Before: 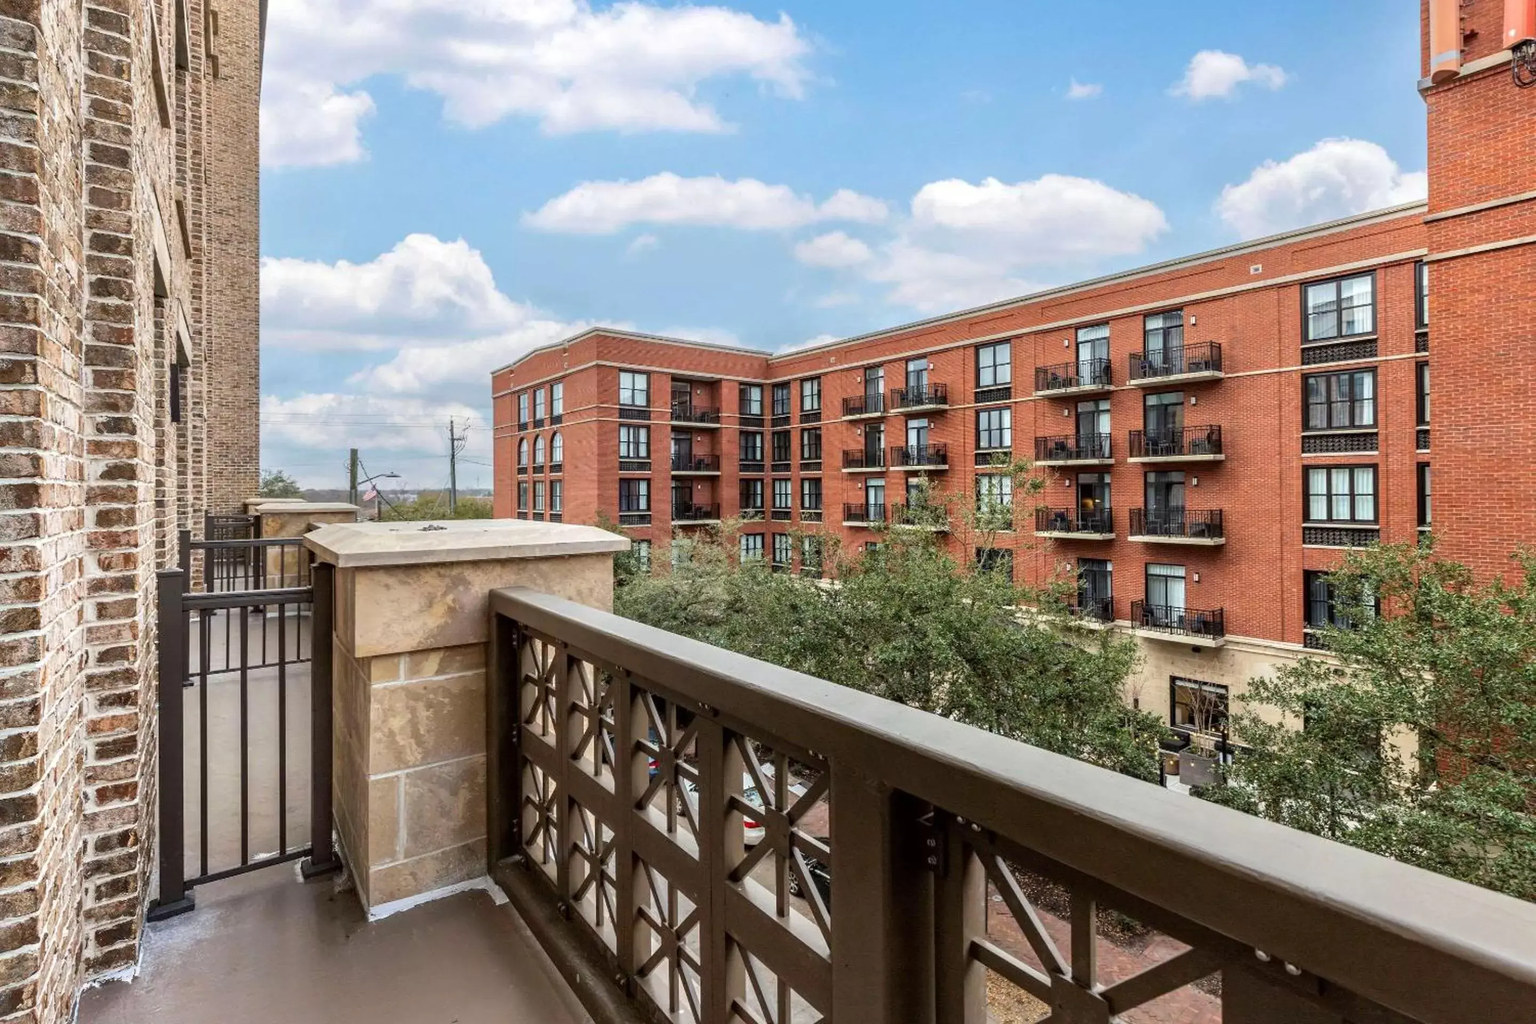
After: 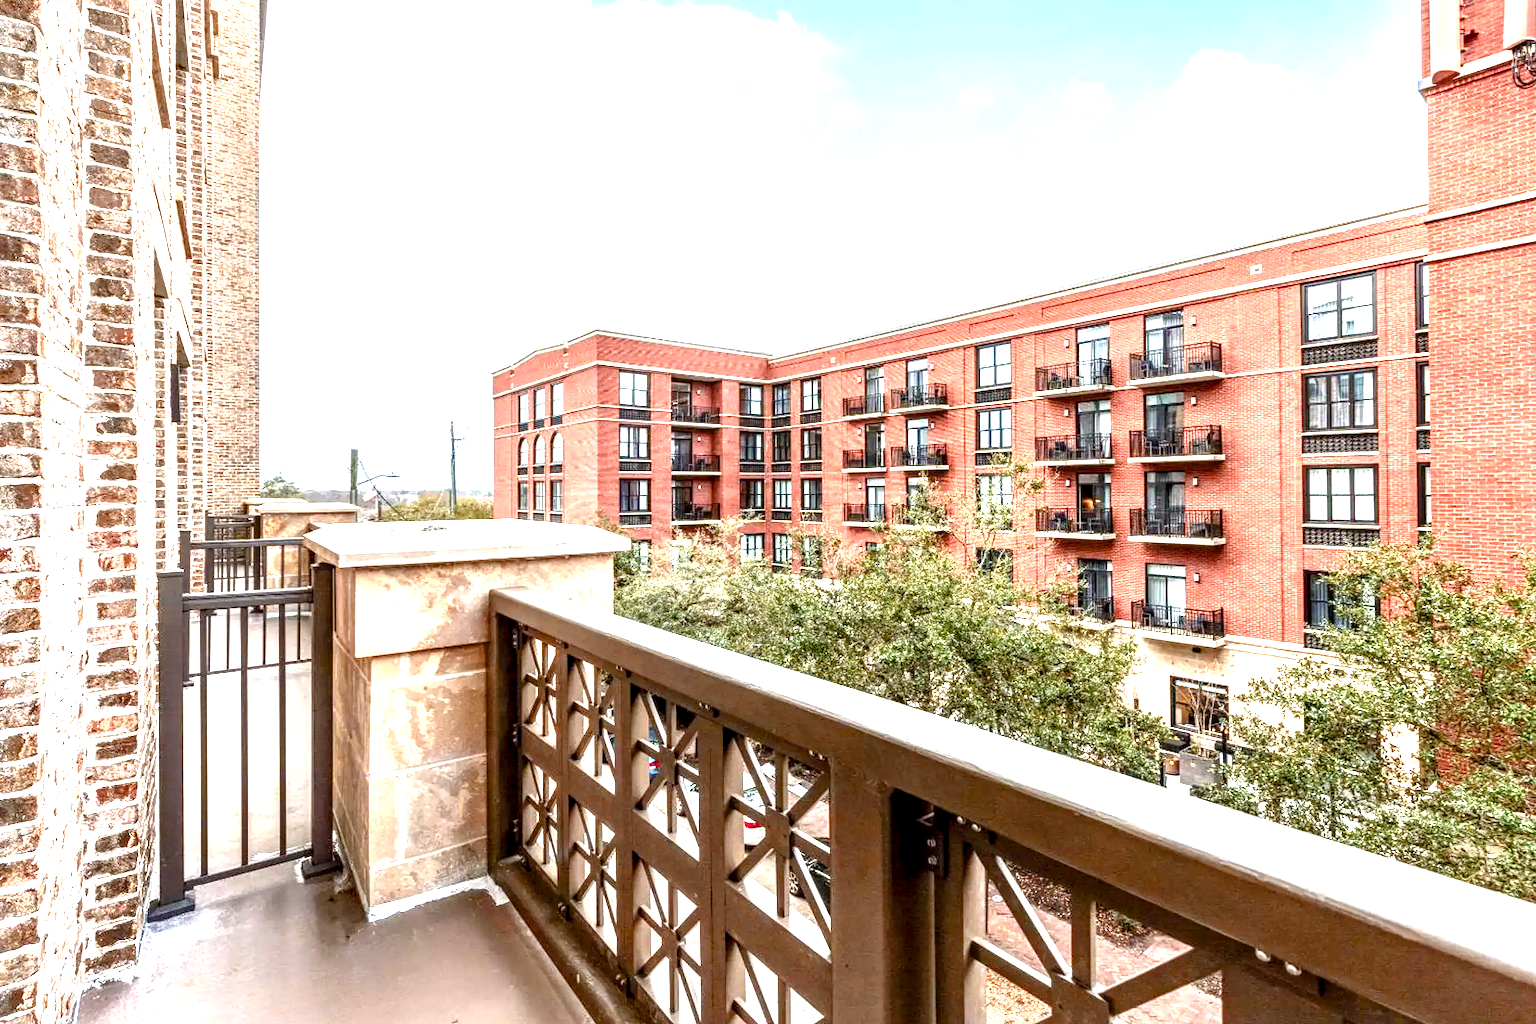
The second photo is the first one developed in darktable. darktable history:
local contrast: detail 150%
color zones: curves: ch1 [(0, 0.469) (0.072, 0.457) (0.243, 0.494) (0.429, 0.5) (0.571, 0.5) (0.714, 0.5) (0.857, 0.5) (1, 0.469)]; ch2 [(0, 0.499) (0.143, 0.467) (0.242, 0.436) (0.429, 0.493) (0.571, 0.5) (0.714, 0.5) (0.857, 0.5) (1, 0.499)]
color balance rgb: perceptual saturation grading › global saturation 20%, perceptual saturation grading › highlights -25%, perceptual saturation grading › shadows 50%
exposure: black level correction 0, exposure 1.6 EV, compensate exposure bias true, compensate highlight preservation false
